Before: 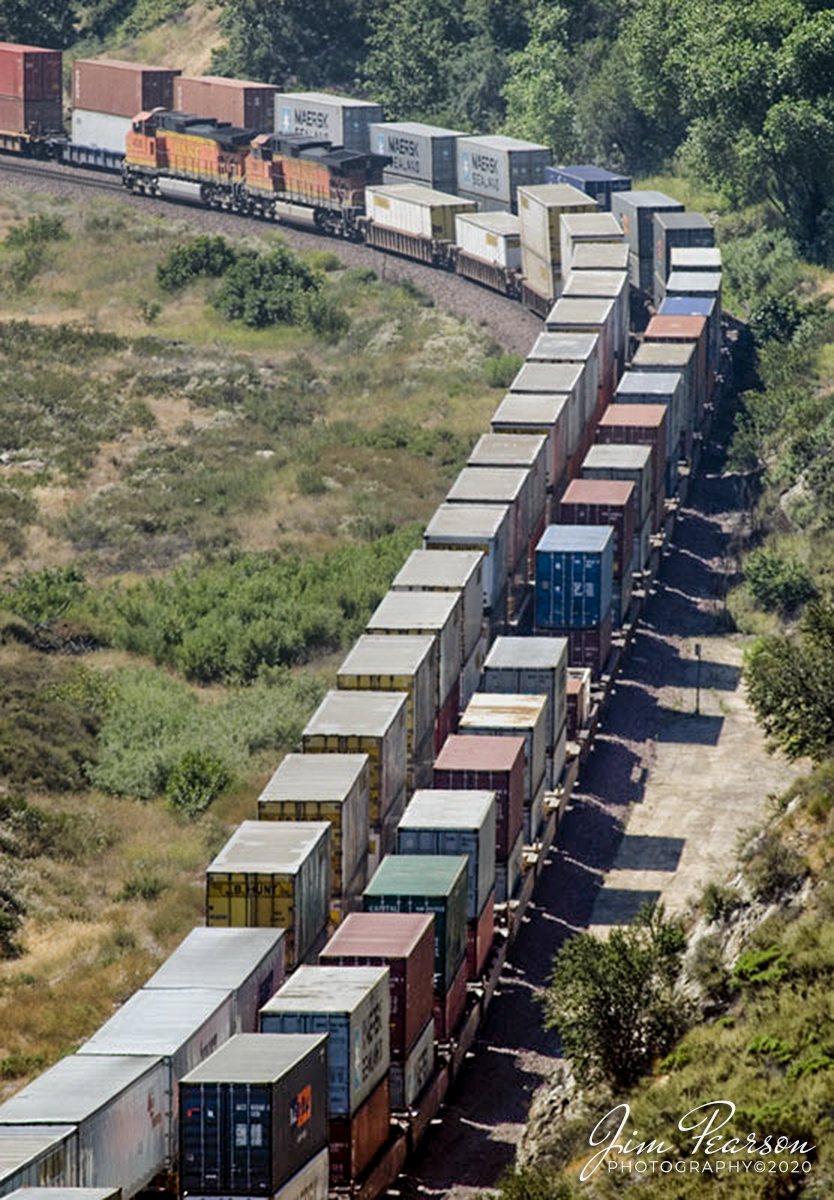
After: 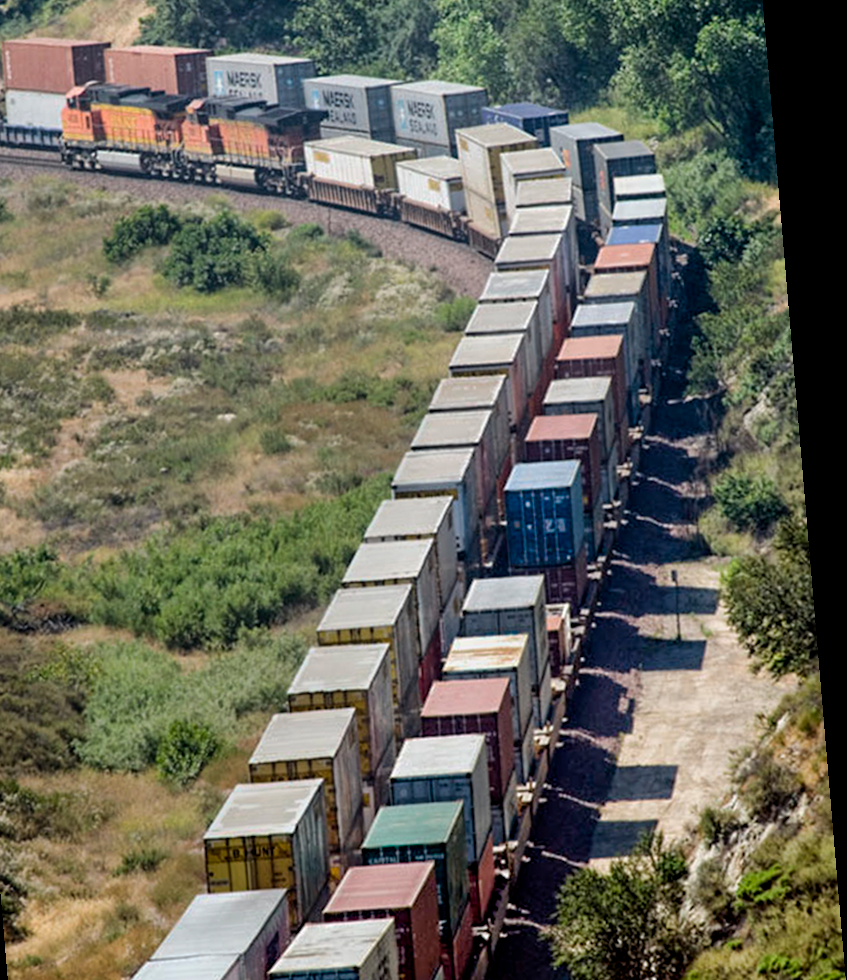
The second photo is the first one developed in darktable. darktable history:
crop: left 8.155%, top 6.611%, bottom 15.385%
rotate and perspective: rotation -4.86°, automatic cropping off
exposure: black level correction 0.001, exposure 0.014 EV, compensate highlight preservation false
